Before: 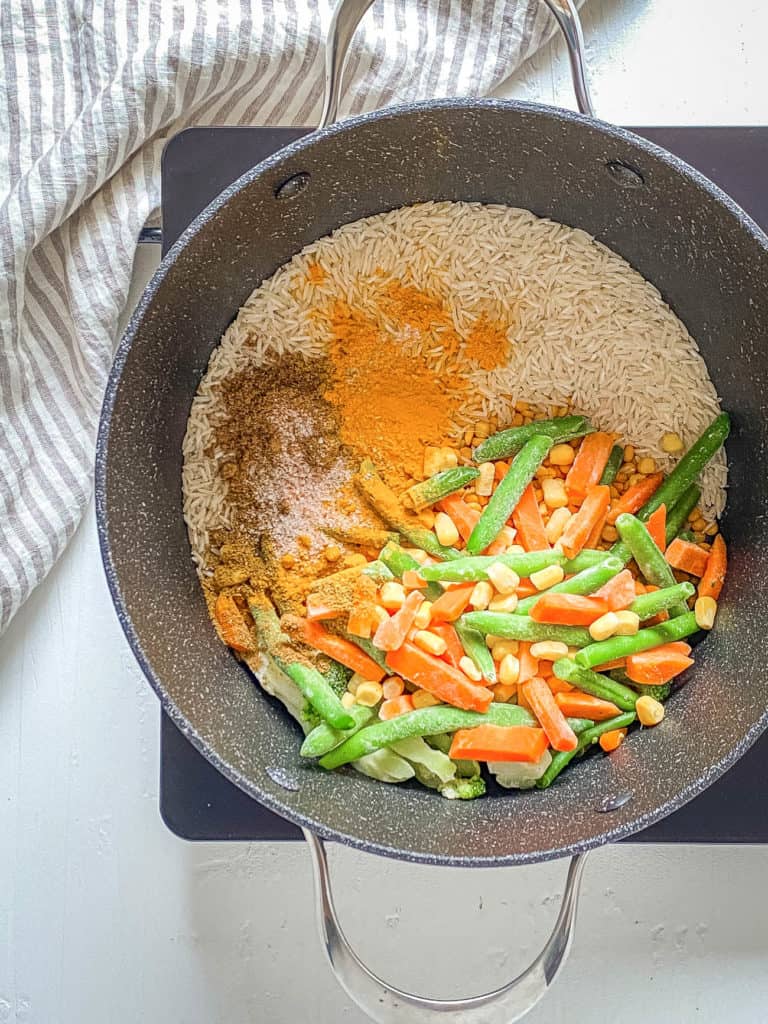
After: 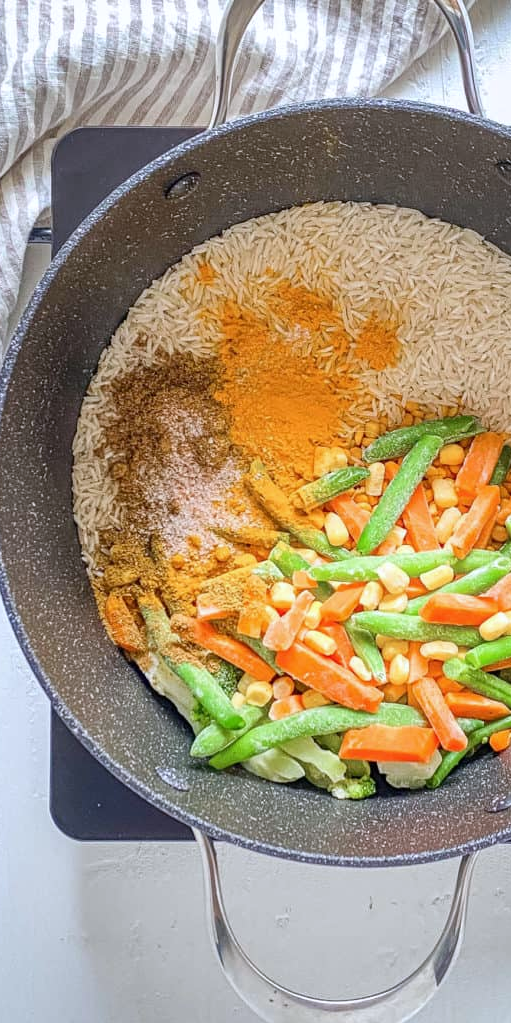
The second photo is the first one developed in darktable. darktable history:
crop and rotate: left 14.436%, right 18.898%
white balance: red 0.984, blue 1.059
